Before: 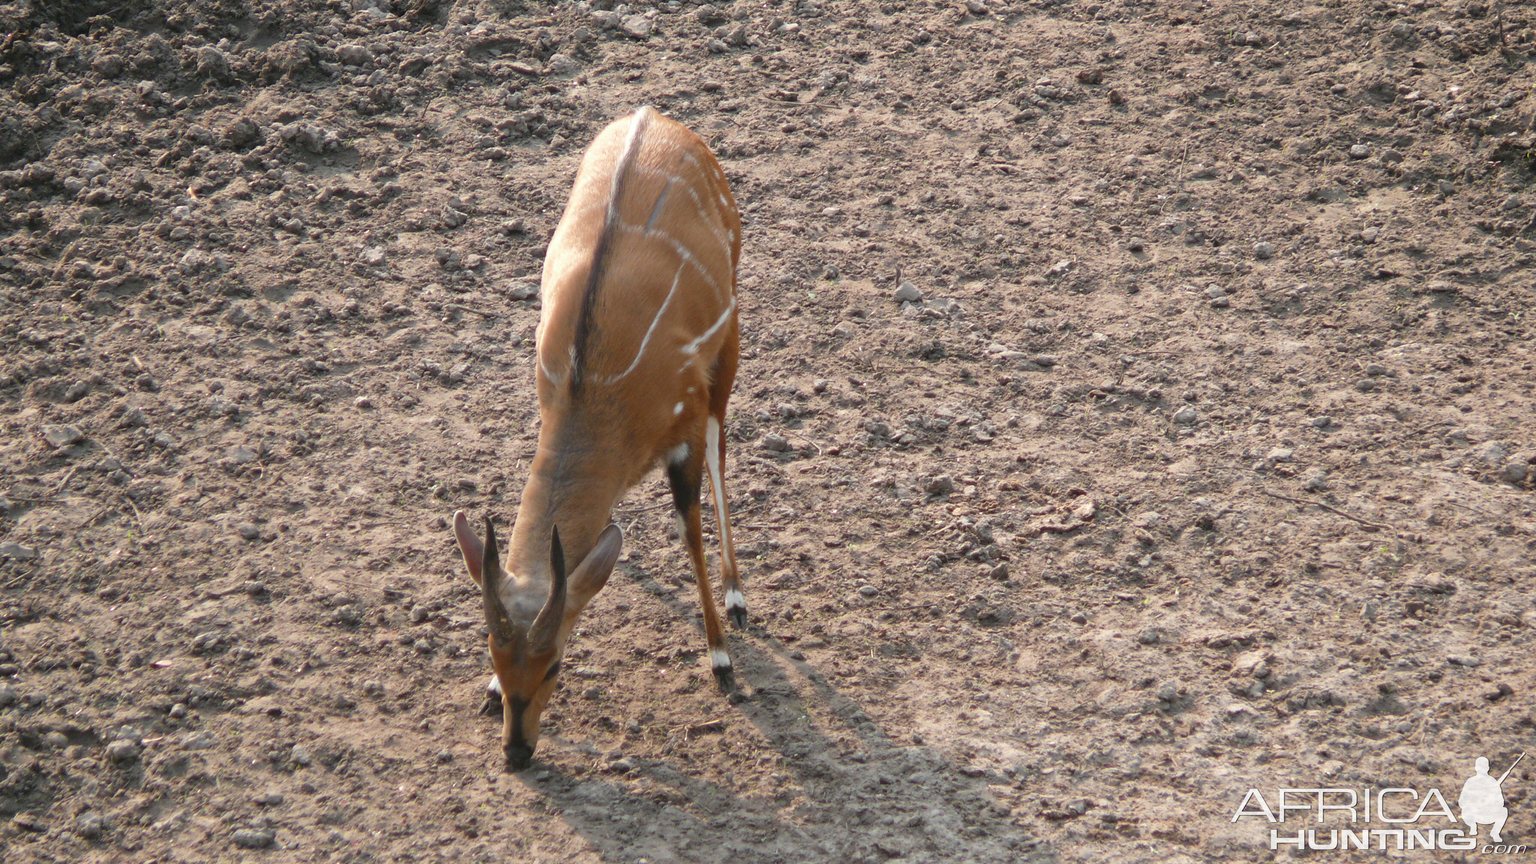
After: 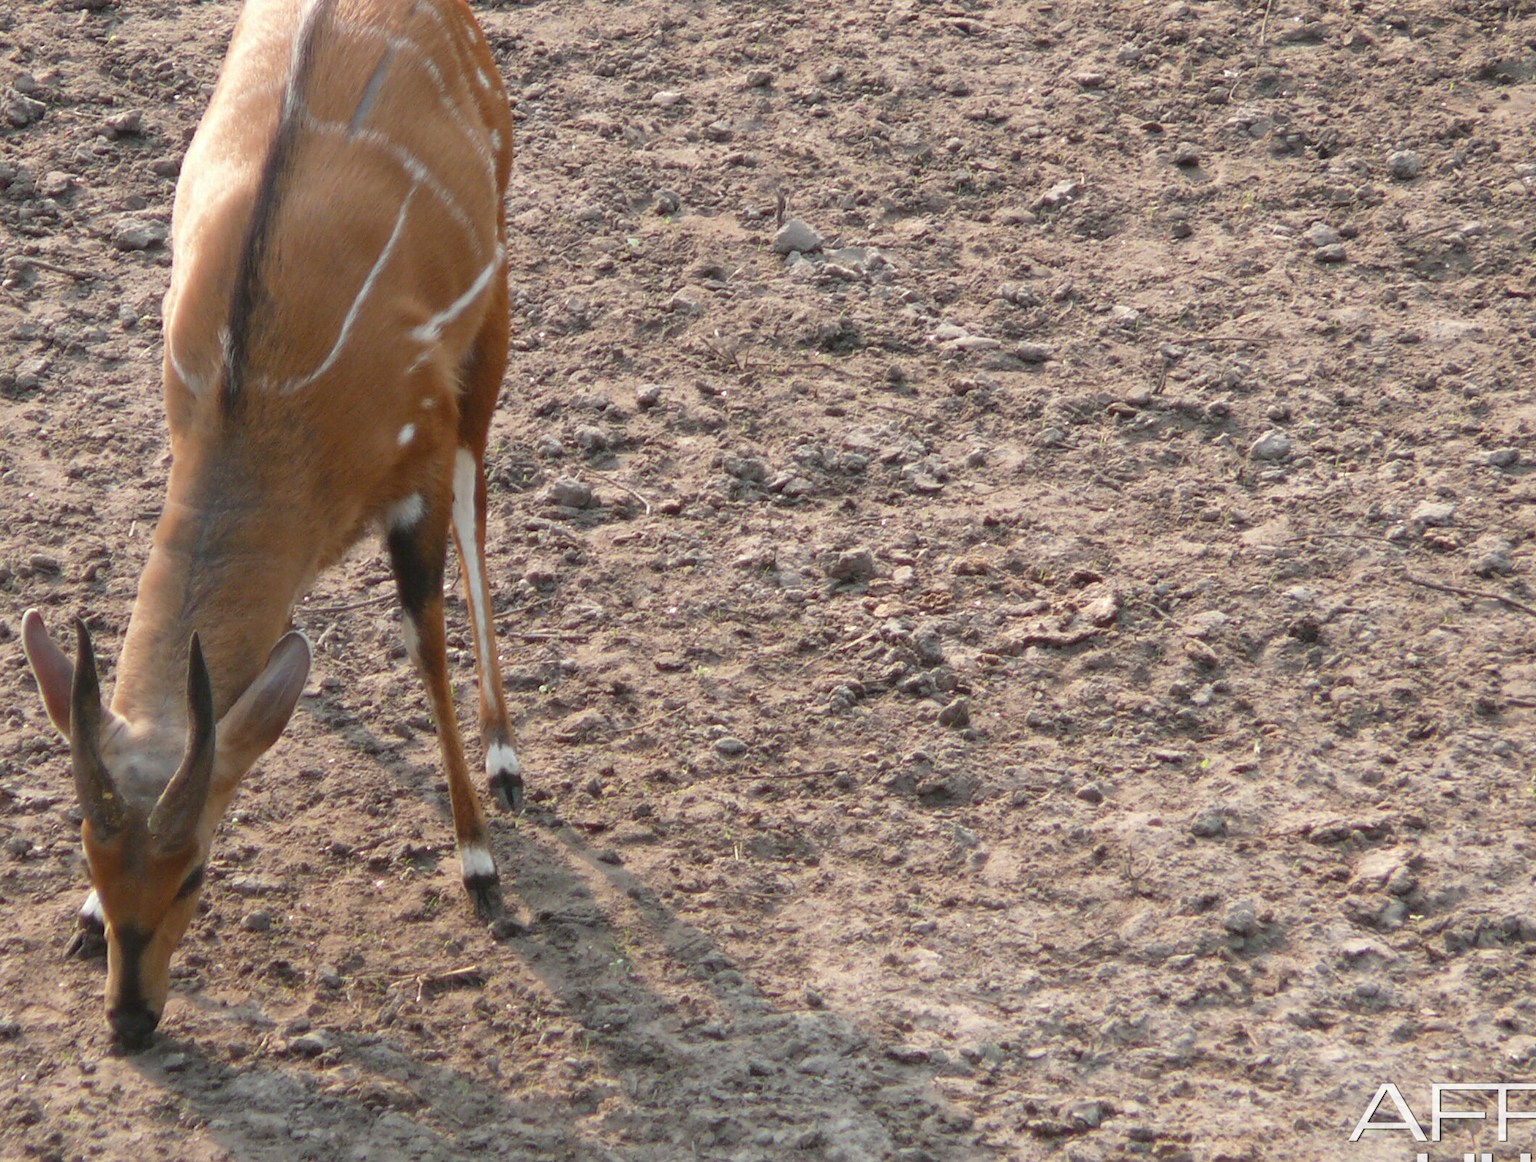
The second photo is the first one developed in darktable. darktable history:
crop and rotate: left 28.706%, top 17.82%, right 12.695%, bottom 3.356%
